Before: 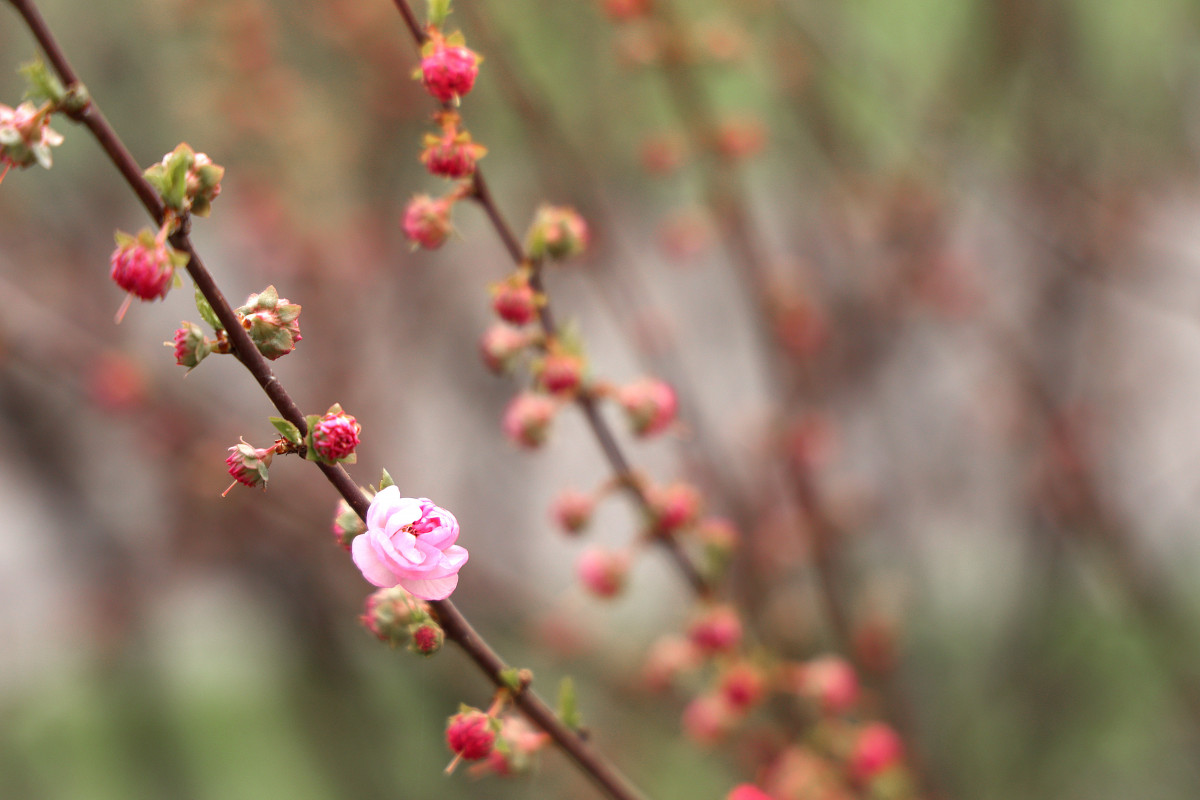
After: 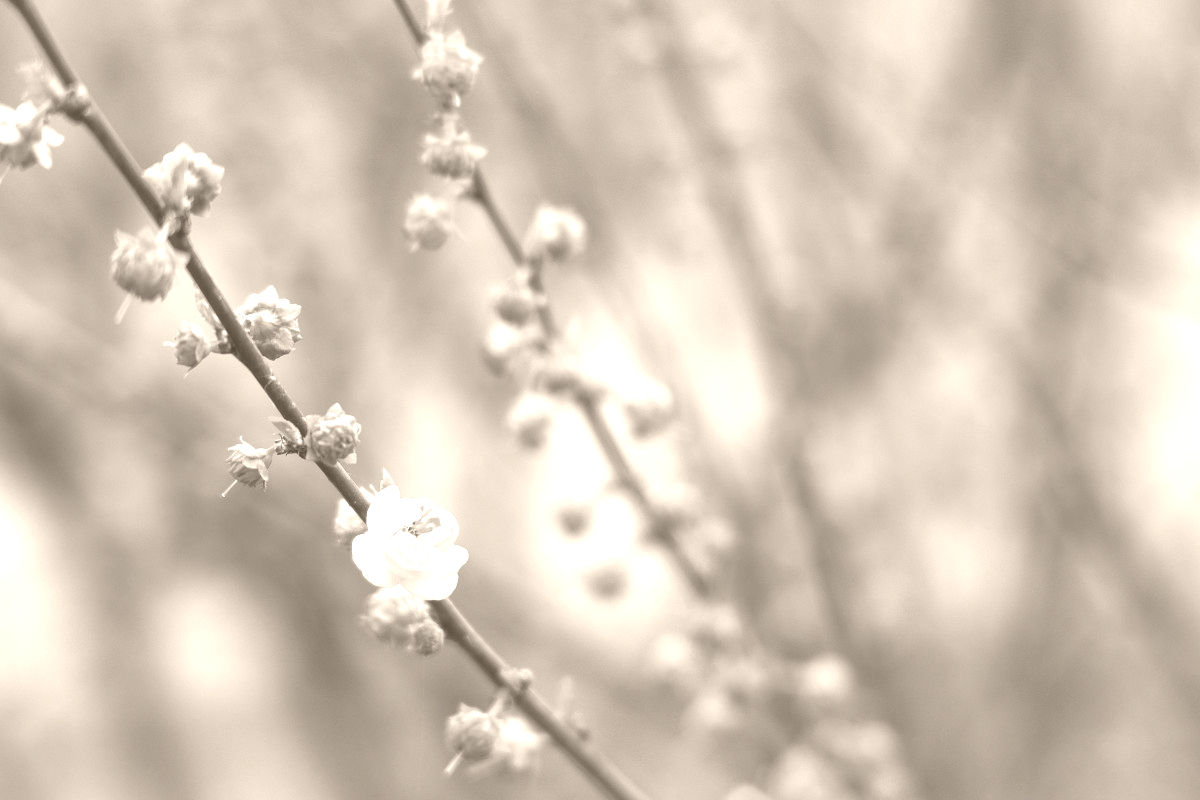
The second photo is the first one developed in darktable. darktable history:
vibrance: vibrance 15%
colorize: hue 34.49°, saturation 35.33%, source mix 100%, version 1
